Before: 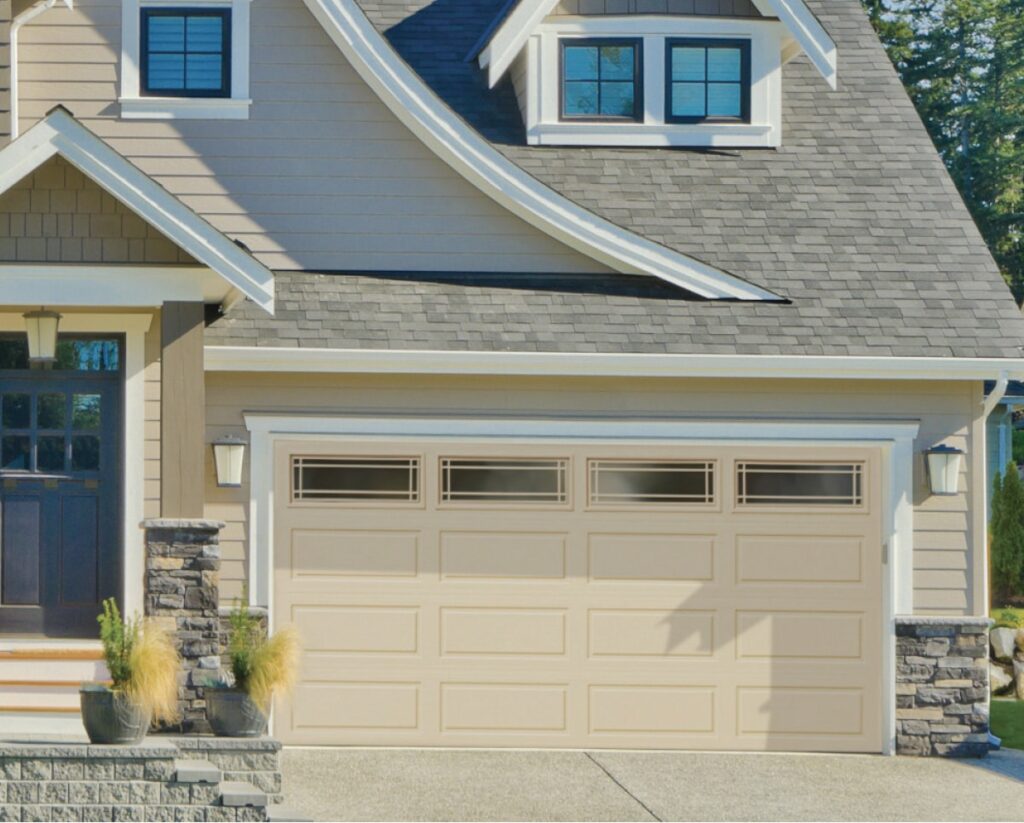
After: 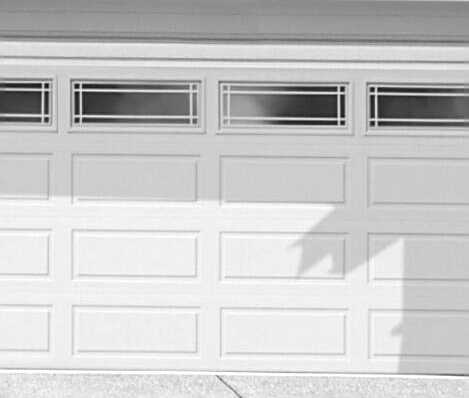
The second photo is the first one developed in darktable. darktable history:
exposure: black level correction 0.001, exposure 0.5 EV, compensate exposure bias true, compensate highlight preservation false
crop: left 35.976%, top 45.819%, right 18.162%, bottom 5.807%
white balance: red 1.042, blue 1.17
sharpen: on, module defaults
color balance rgb: shadows lift › chroma 6.43%, shadows lift › hue 305.74°, highlights gain › chroma 2.43%, highlights gain › hue 35.74°, global offset › chroma 0.28%, global offset › hue 320.29°, linear chroma grading › global chroma 5.5%, perceptual saturation grading › global saturation 30%, contrast 5.15%
monochrome: on, module defaults
